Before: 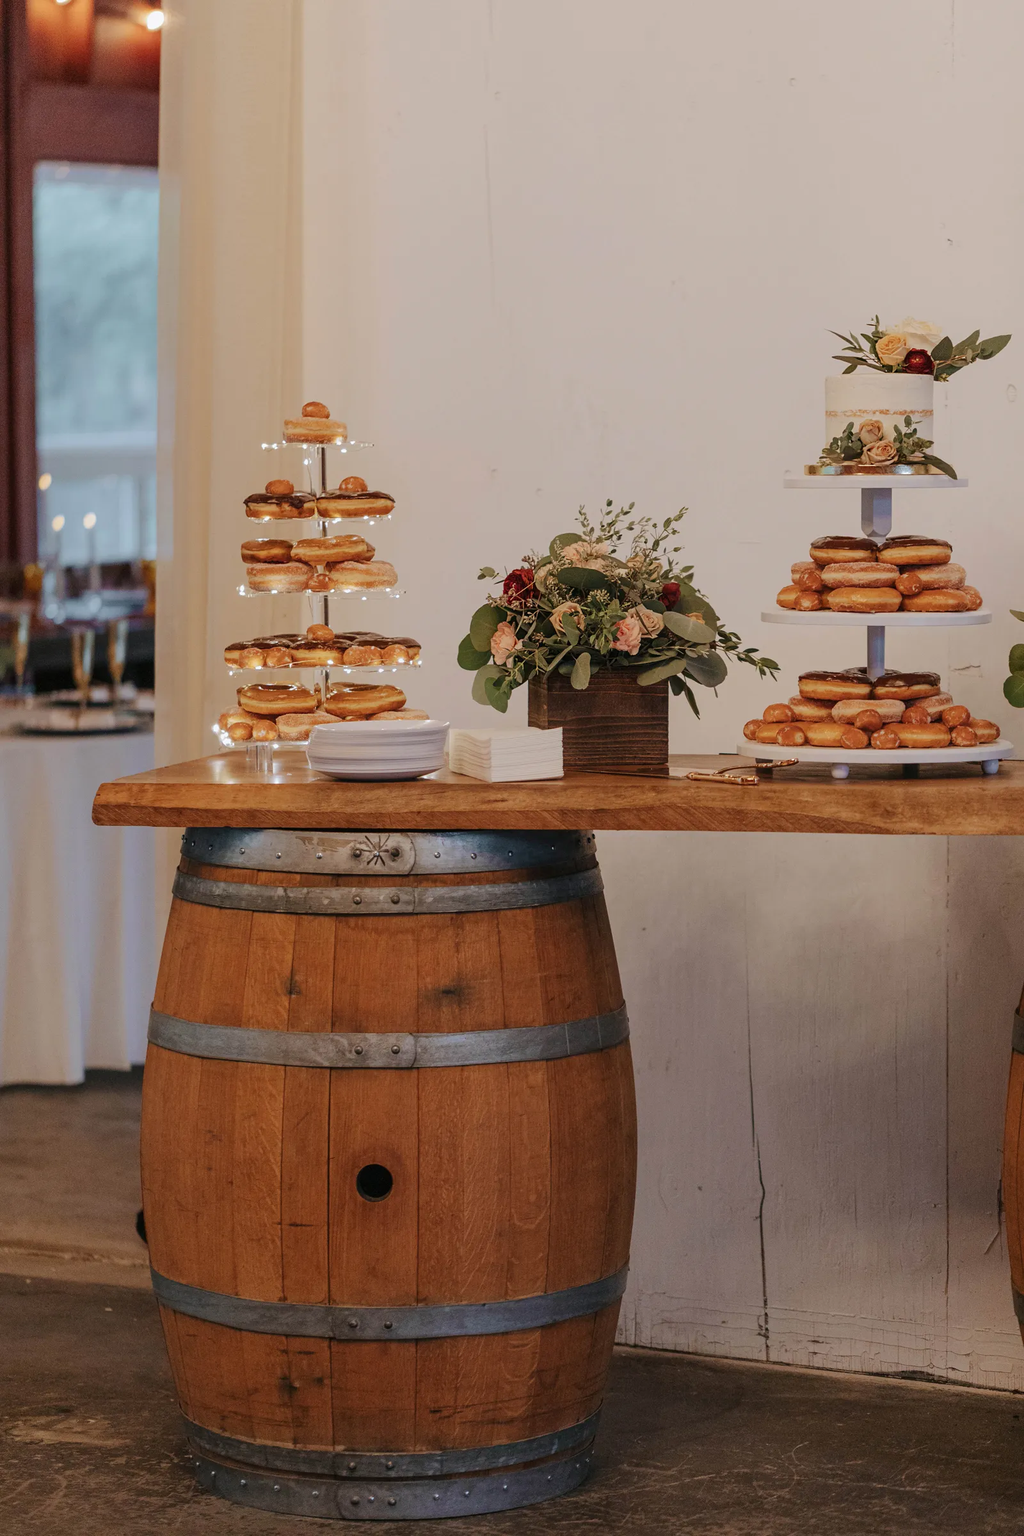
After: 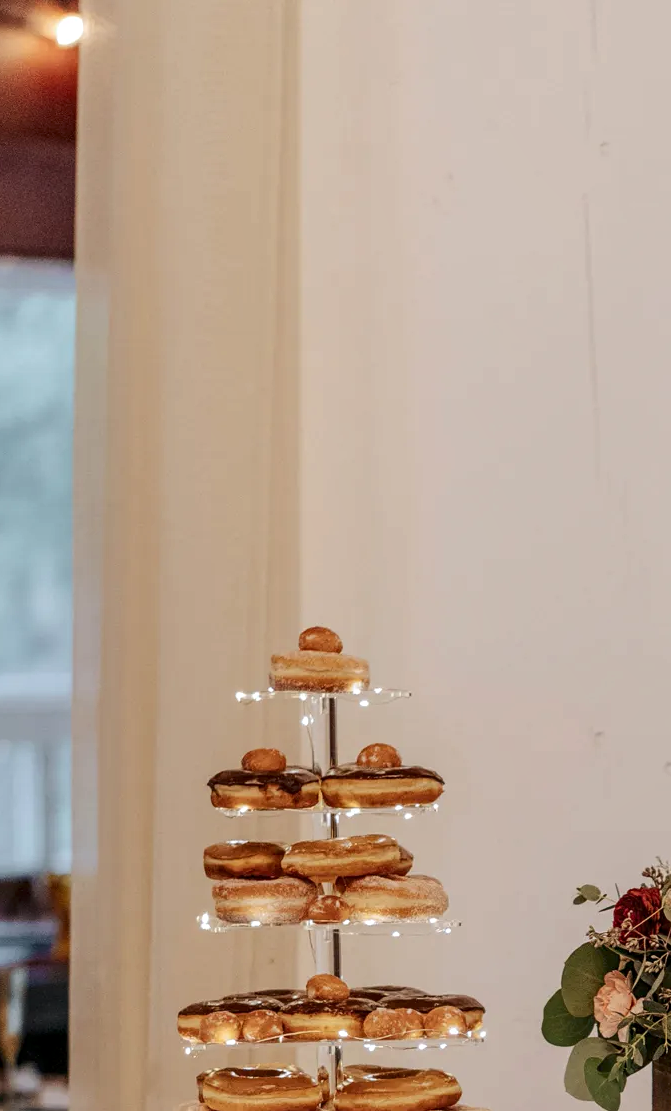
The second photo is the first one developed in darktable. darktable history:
contrast brightness saturation: contrast 0.14
crop and rotate: left 10.817%, top 0.062%, right 47.194%, bottom 53.626%
local contrast: on, module defaults
